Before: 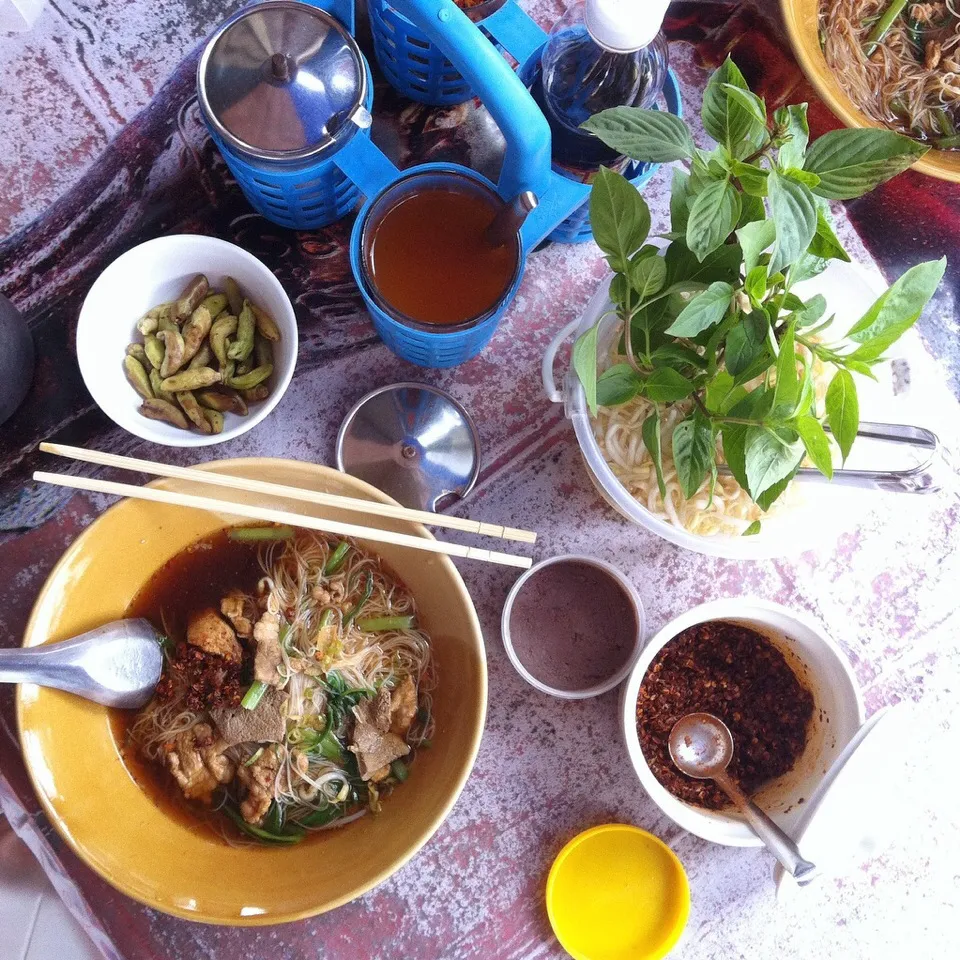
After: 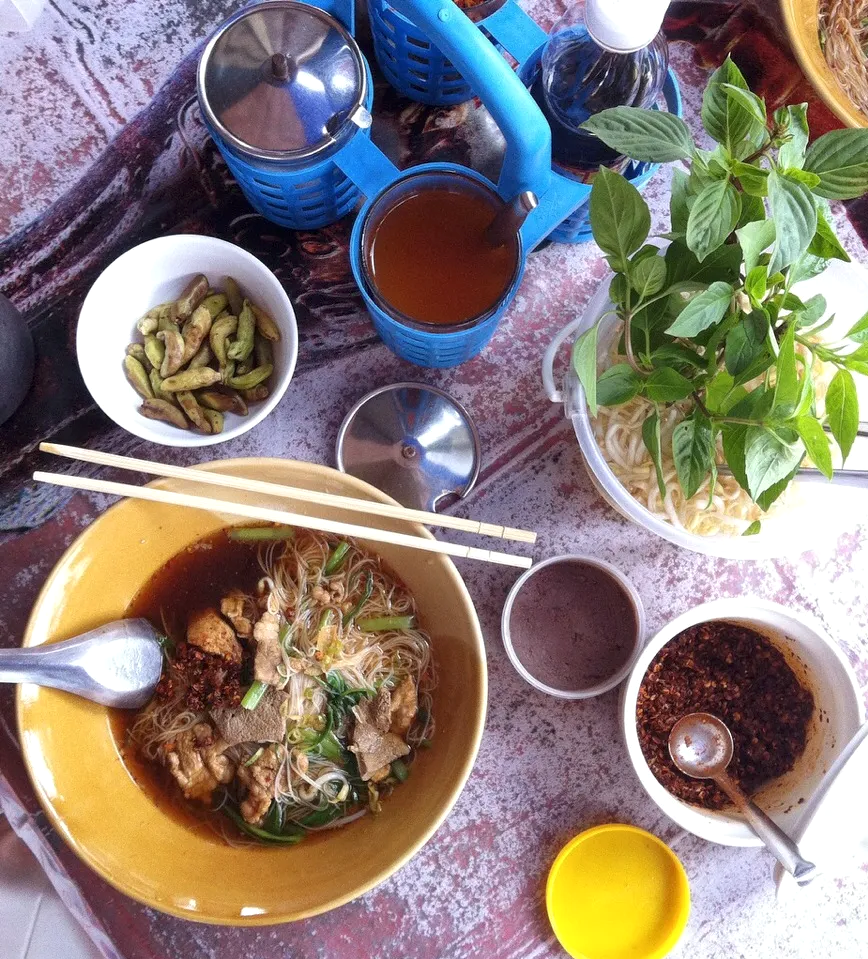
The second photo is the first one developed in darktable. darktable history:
crop: right 9.491%, bottom 0.02%
local contrast: highlights 107%, shadows 99%, detail 119%, midtone range 0.2
